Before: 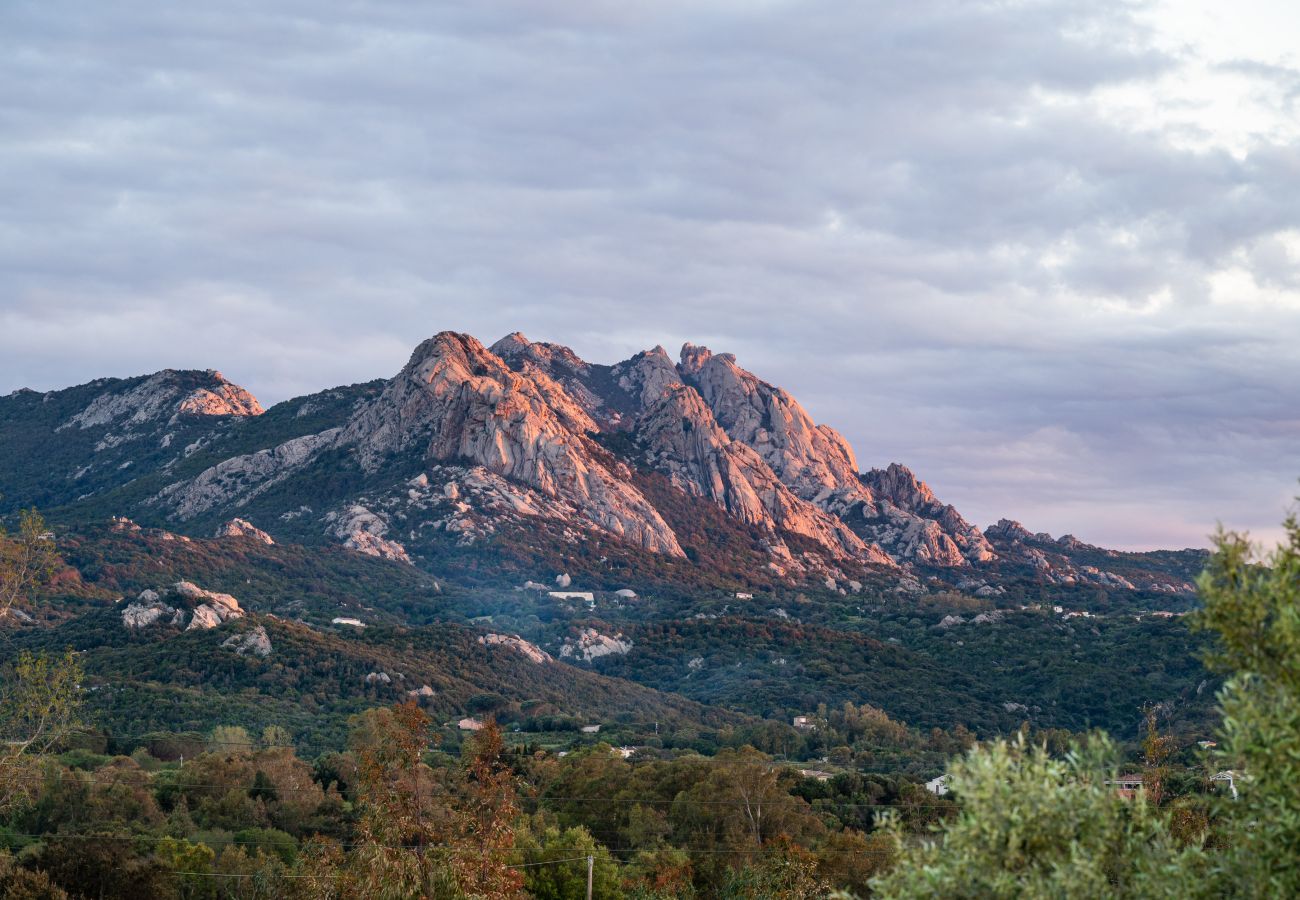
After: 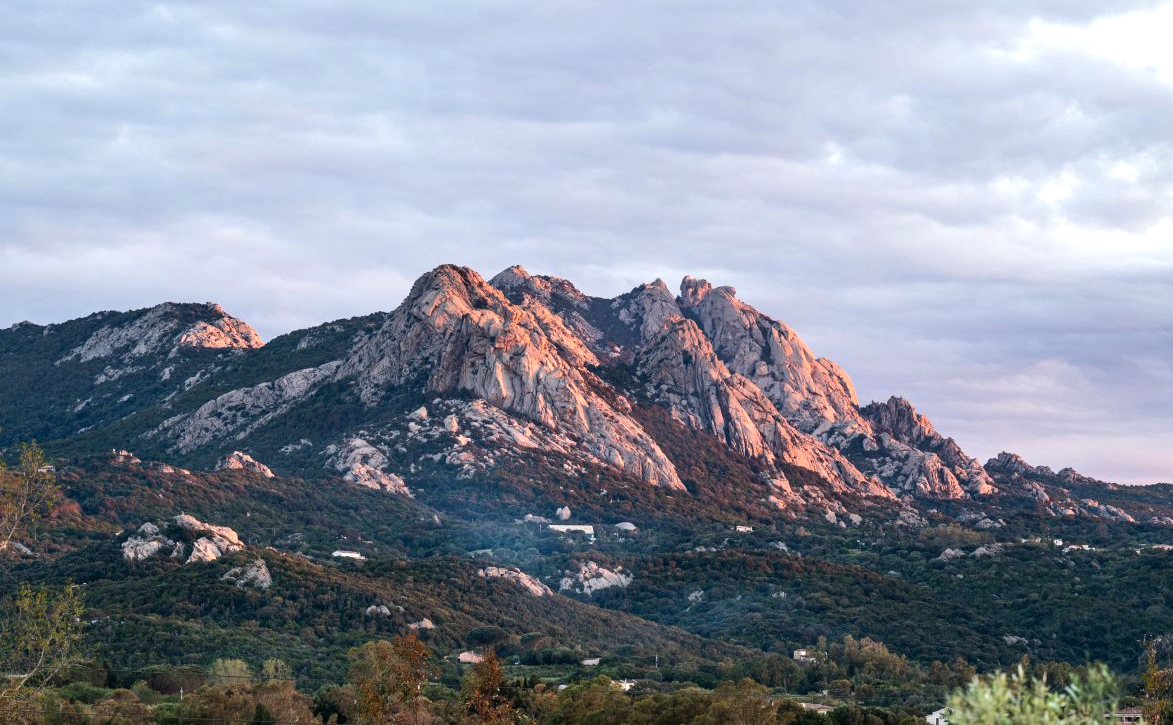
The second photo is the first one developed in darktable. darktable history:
tone equalizer: -8 EV -0.417 EV, -7 EV -0.389 EV, -6 EV -0.333 EV, -5 EV -0.222 EV, -3 EV 0.222 EV, -2 EV 0.333 EV, -1 EV 0.389 EV, +0 EV 0.417 EV, edges refinement/feathering 500, mask exposure compensation -1.57 EV, preserve details no
color balance rgb: on, module defaults
crop: top 7.49%, right 9.717%, bottom 11.943%
